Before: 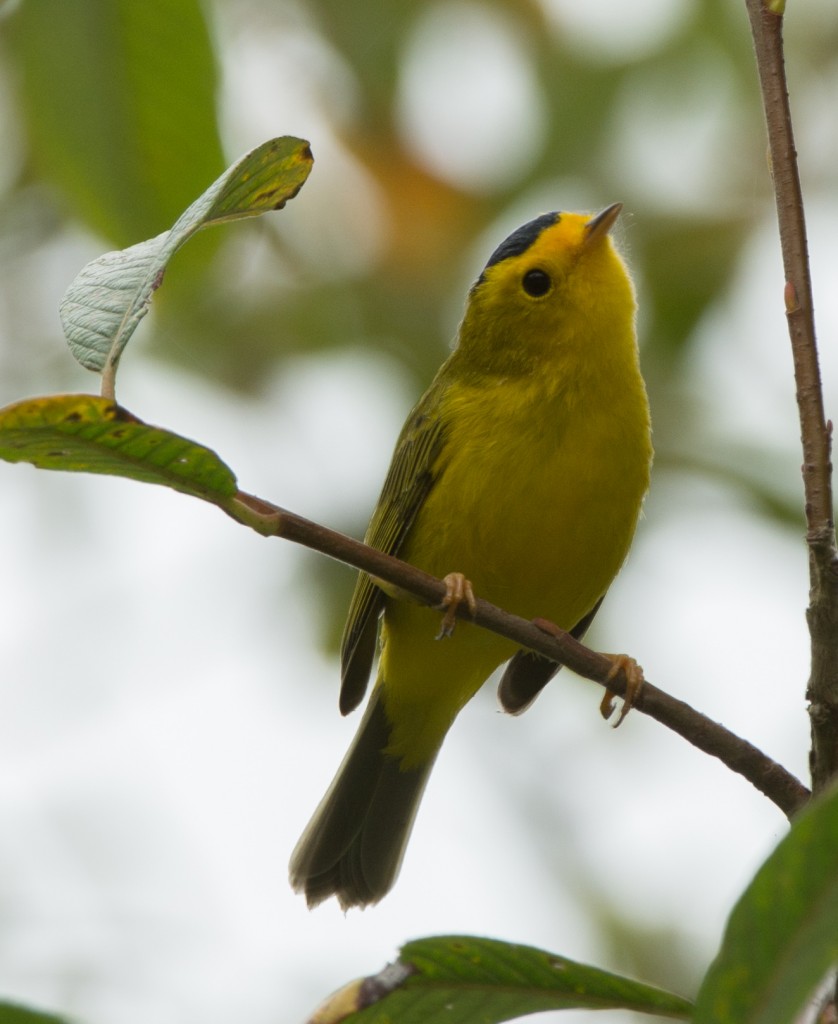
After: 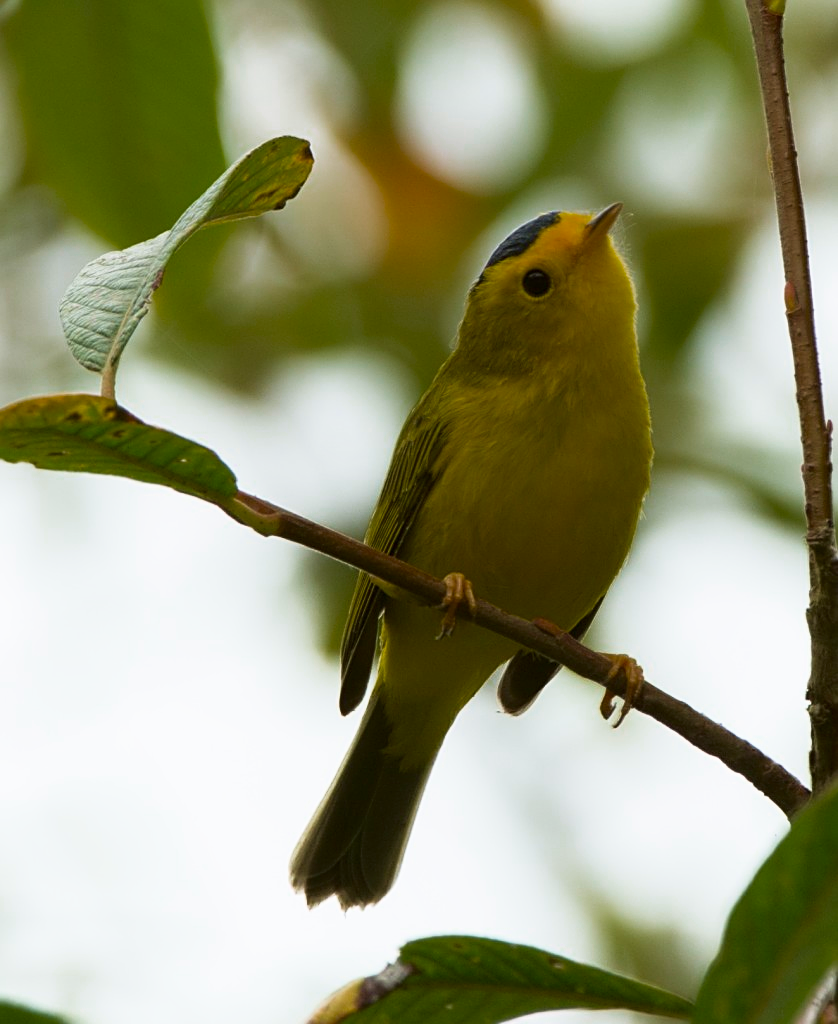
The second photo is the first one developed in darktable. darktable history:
velvia: on, module defaults
color balance rgb: perceptual saturation grading › global saturation 20%, global vibrance 20%
contrast brightness saturation: saturation -0.04
sharpen: on, module defaults
color zones: curves: ch0 [(0, 0.425) (0.143, 0.422) (0.286, 0.42) (0.429, 0.419) (0.571, 0.419) (0.714, 0.42) (0.857, 0.422) (1, 0.425)]
shadows and highlights: shadows -62.32, white point adjustment -5.22, highlights 61.59
